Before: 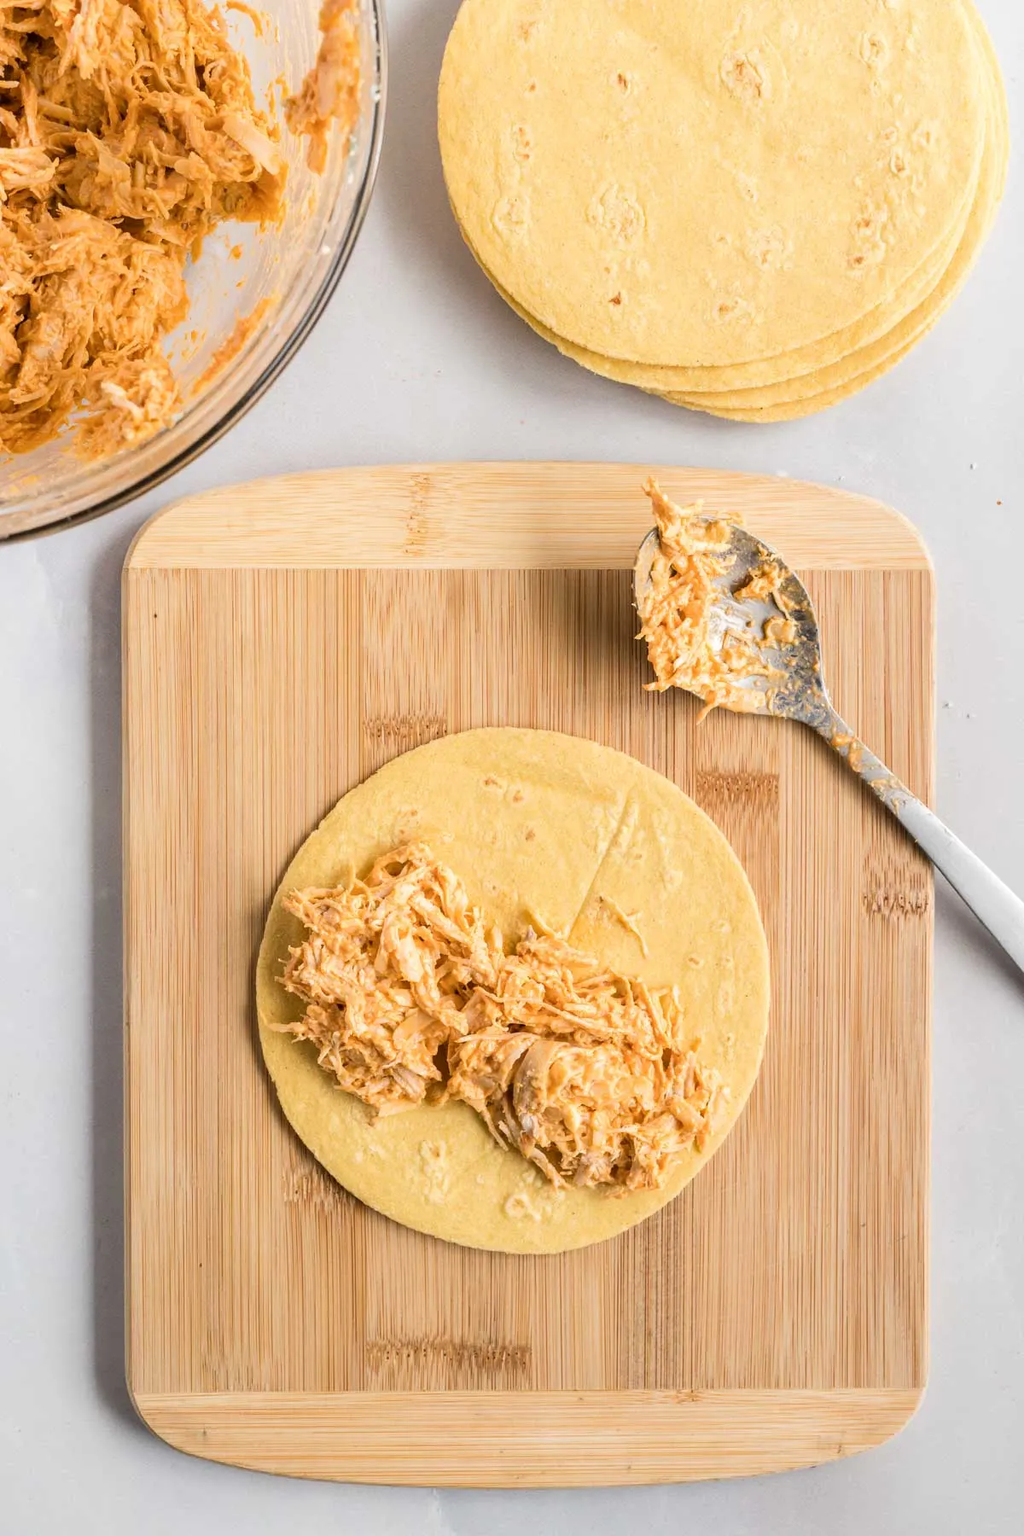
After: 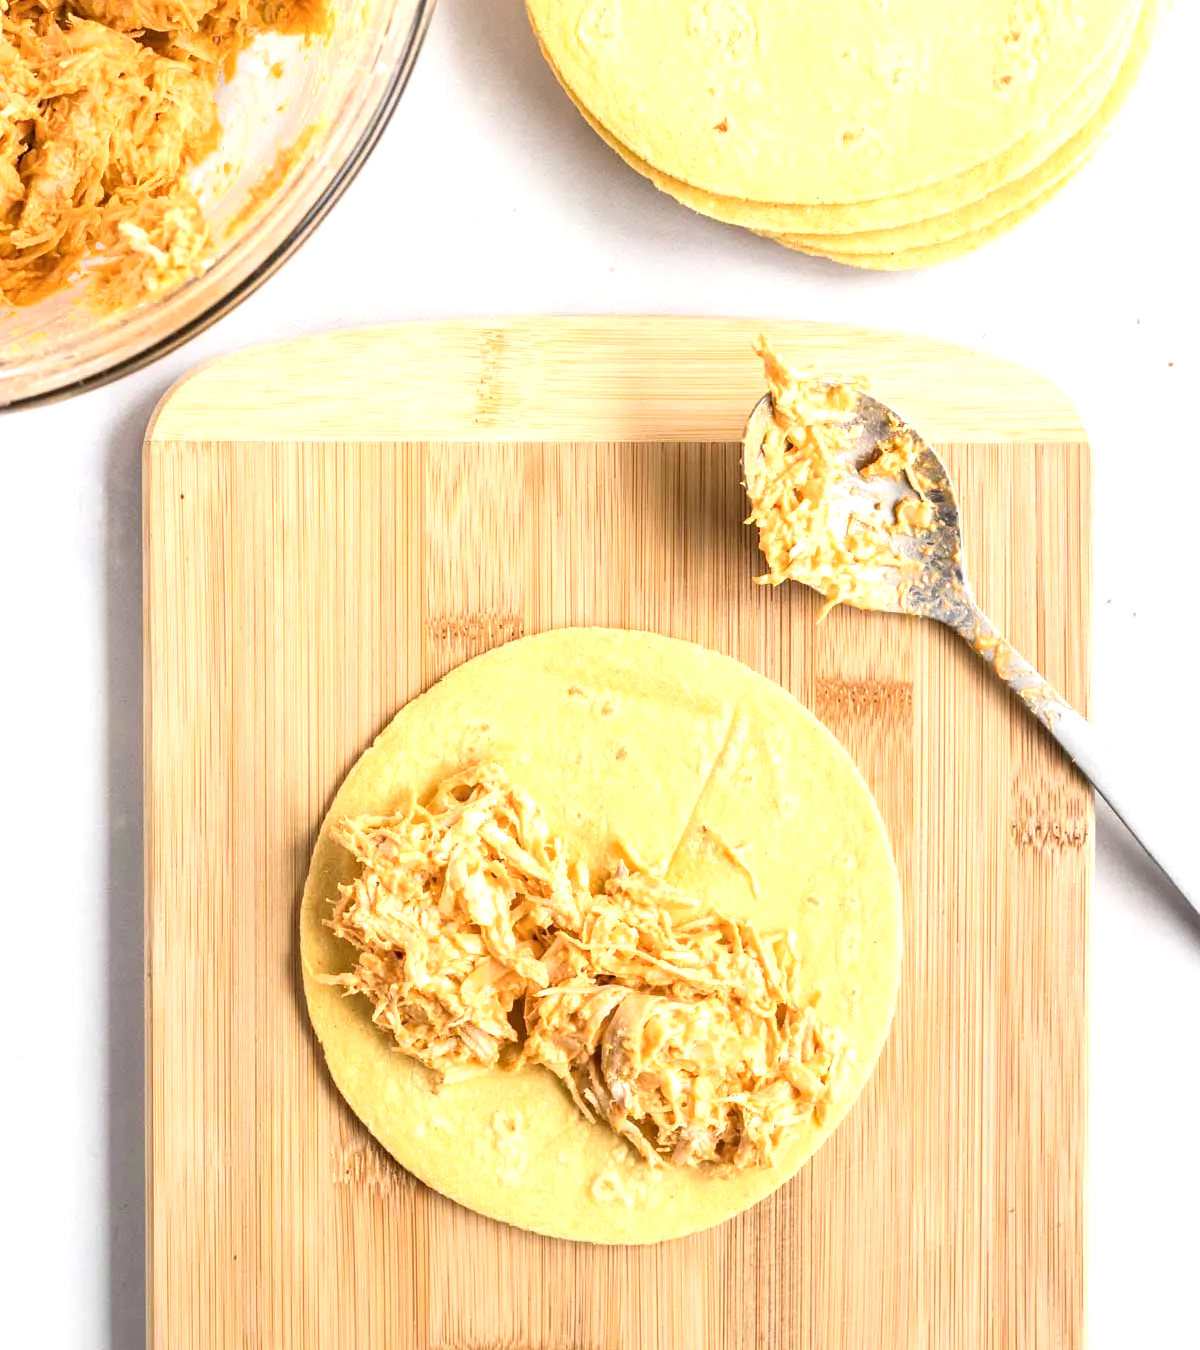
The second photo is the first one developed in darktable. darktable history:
crop and rotate: top 12.5%, bottom 12.5%
exposure: black level correction 0, exposure 0.7 EV, compensate exposure bias true, compensate highlight preservation false
